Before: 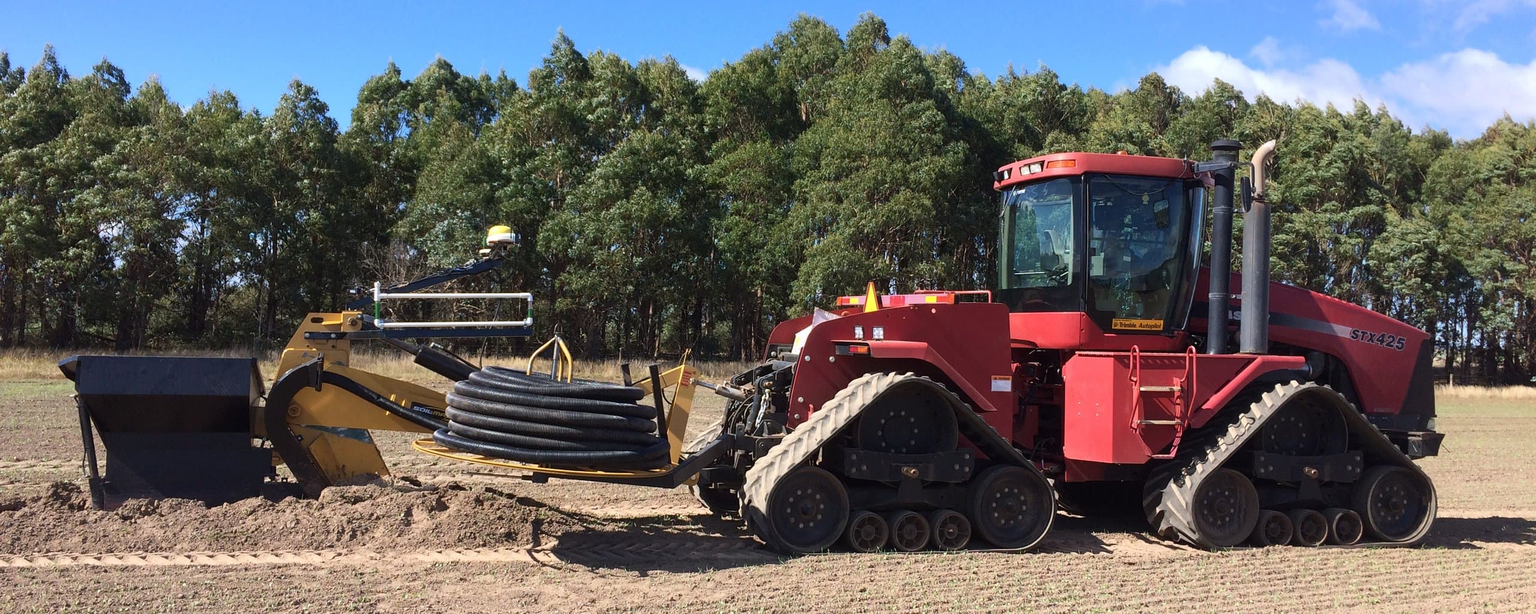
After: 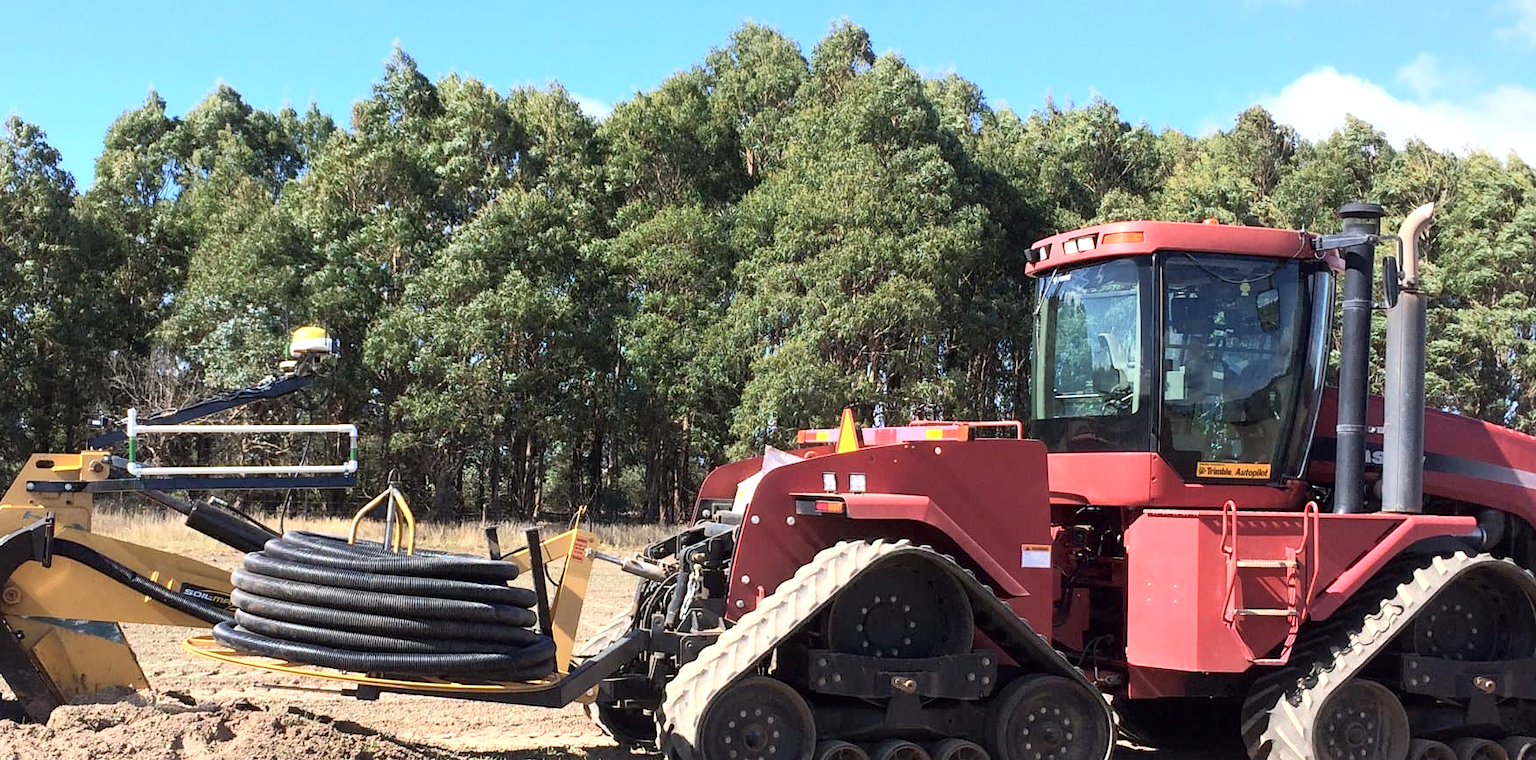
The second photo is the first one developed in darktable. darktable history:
tone curve: curves: ch0 [(0, 0) (0.004, 0.001) (0.133, 0.16) (0.325, 0.399) (0.475, 0.588) (0.832, 0.903) (1, 1)], color space Lab, independent channels, preserve colors none
exposure: black level correction 0.001, exposure 0.499 EV, compensate highlight preservation false
crop: left 18.66%, right 12.291%, bottom 14.47%
